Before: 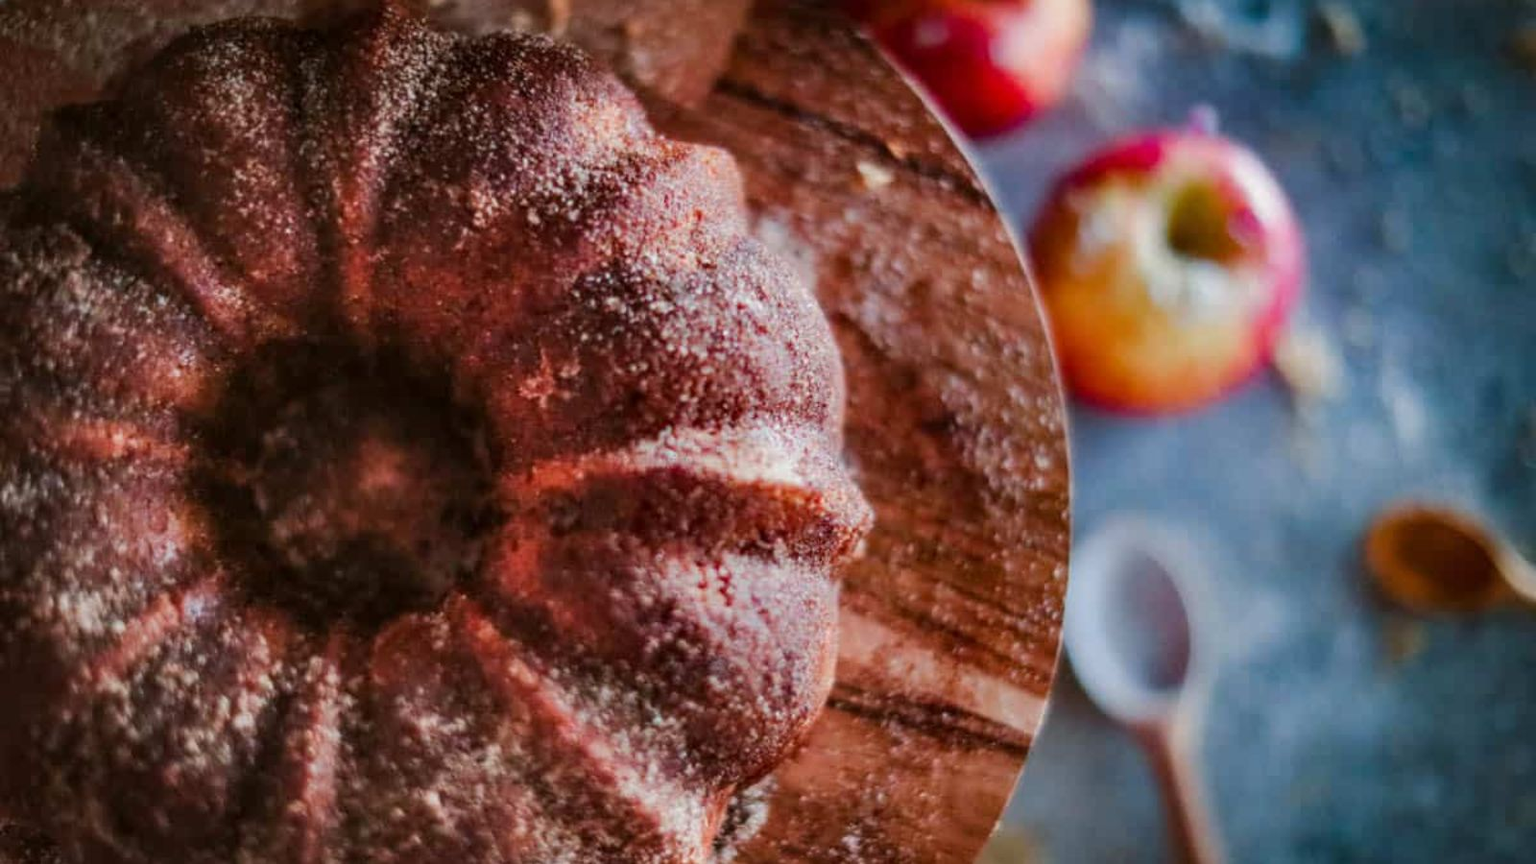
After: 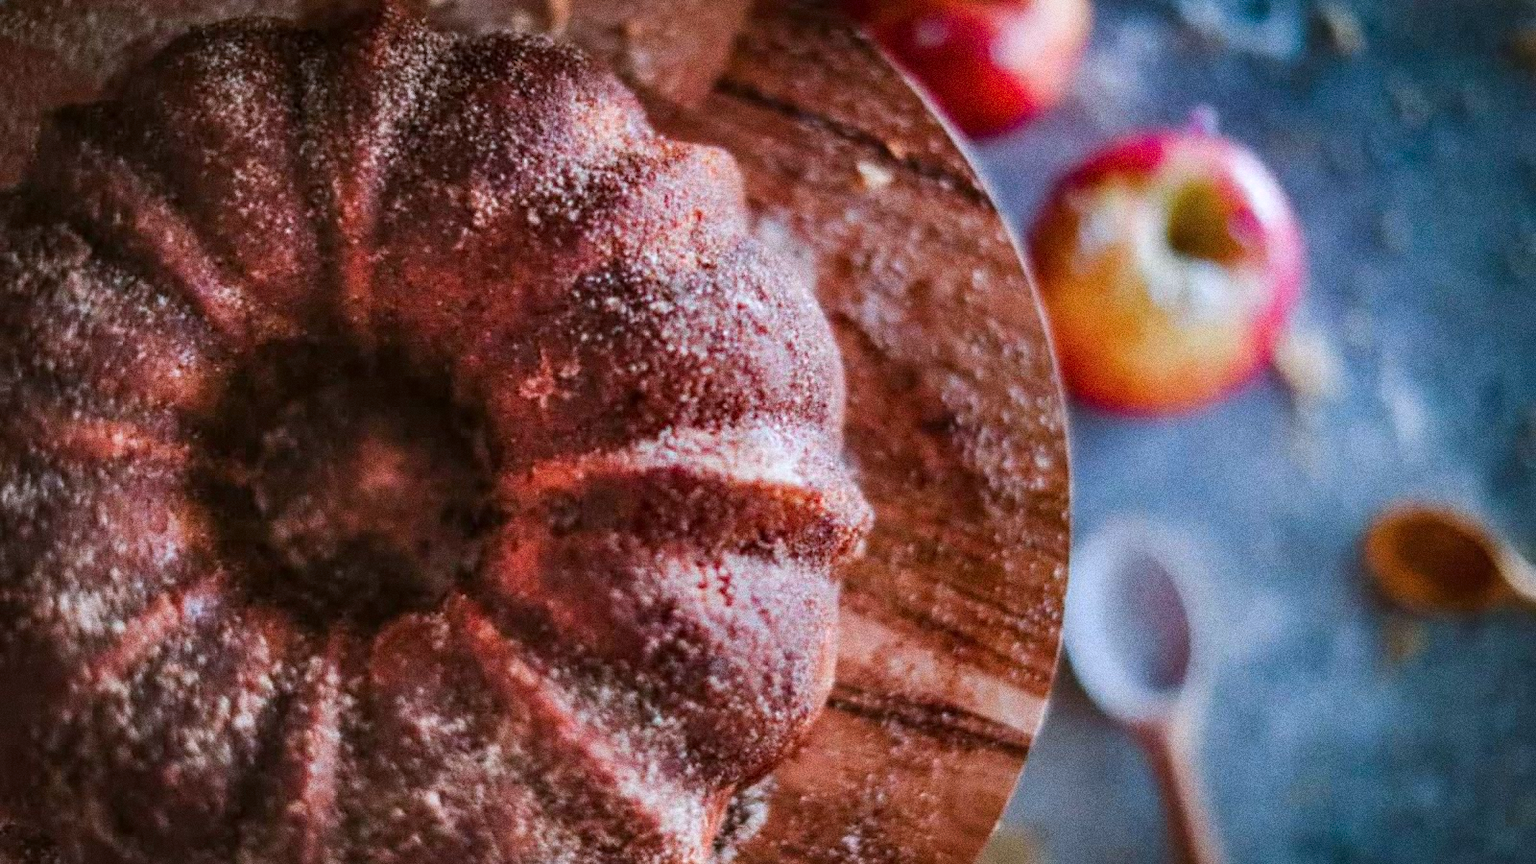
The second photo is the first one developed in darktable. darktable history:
grain: coarseness 0.09 ISO, strength 40%
exposure: exposure 0.161 EV, compensate highlight preservation false
color calibration: illuminant as shot in camera, x 0.358, y 0.373, temperature 4628.91 K
